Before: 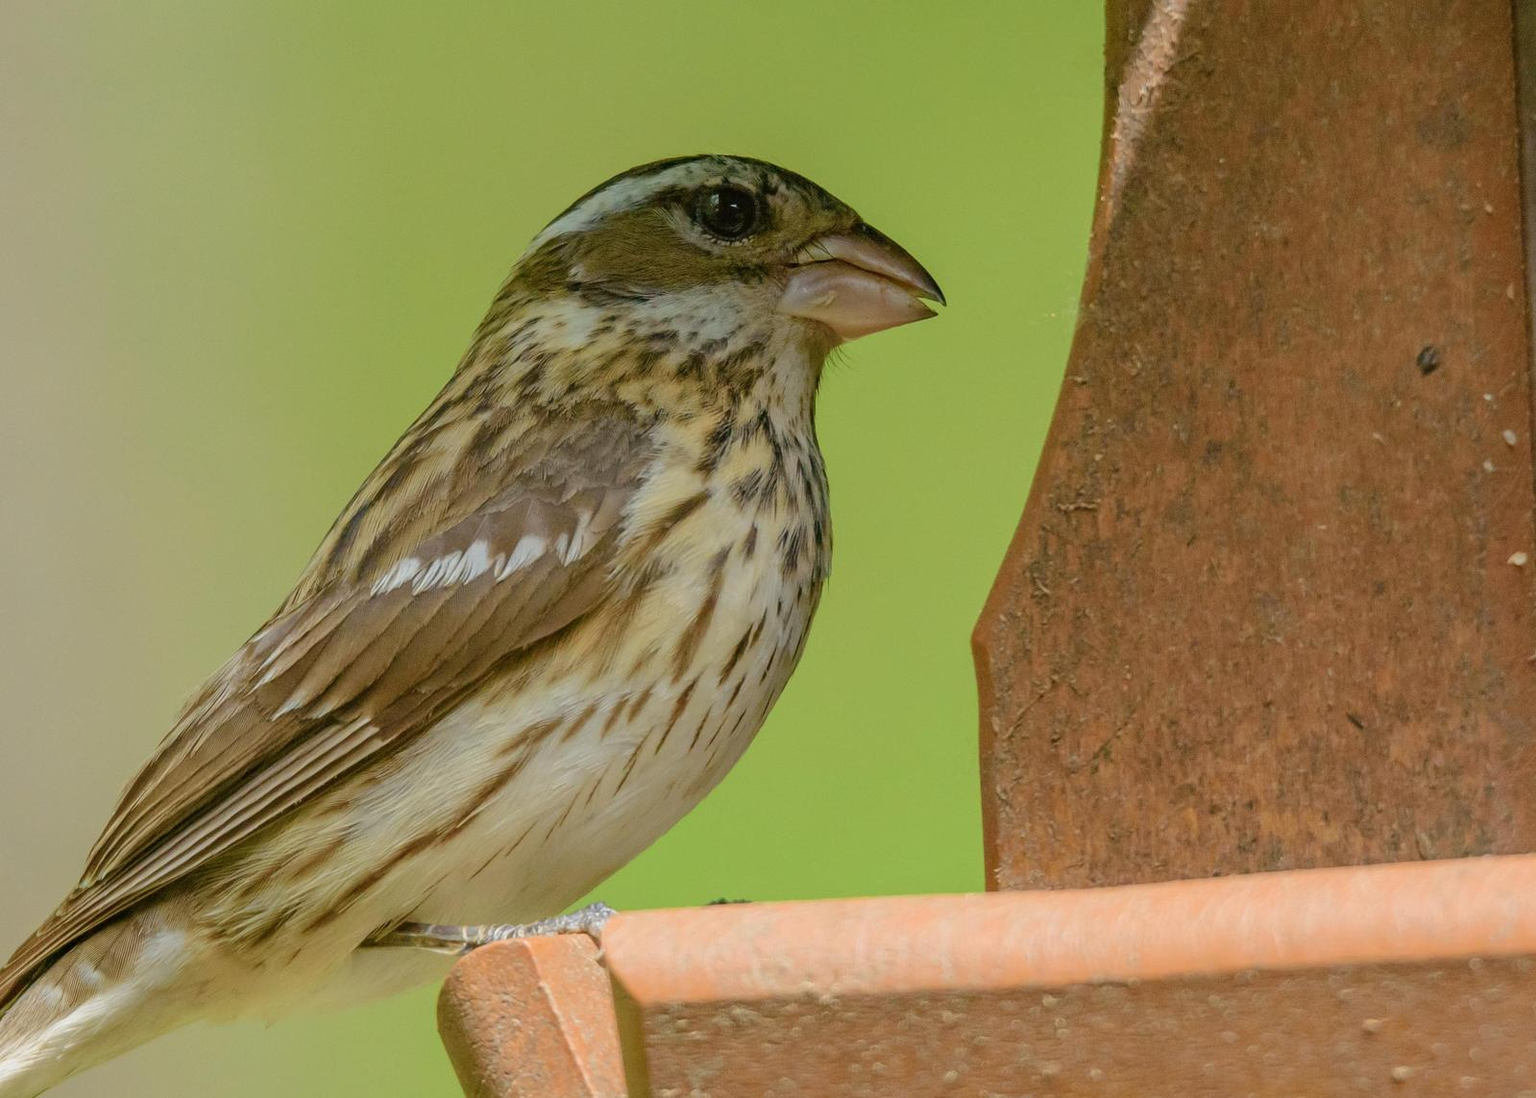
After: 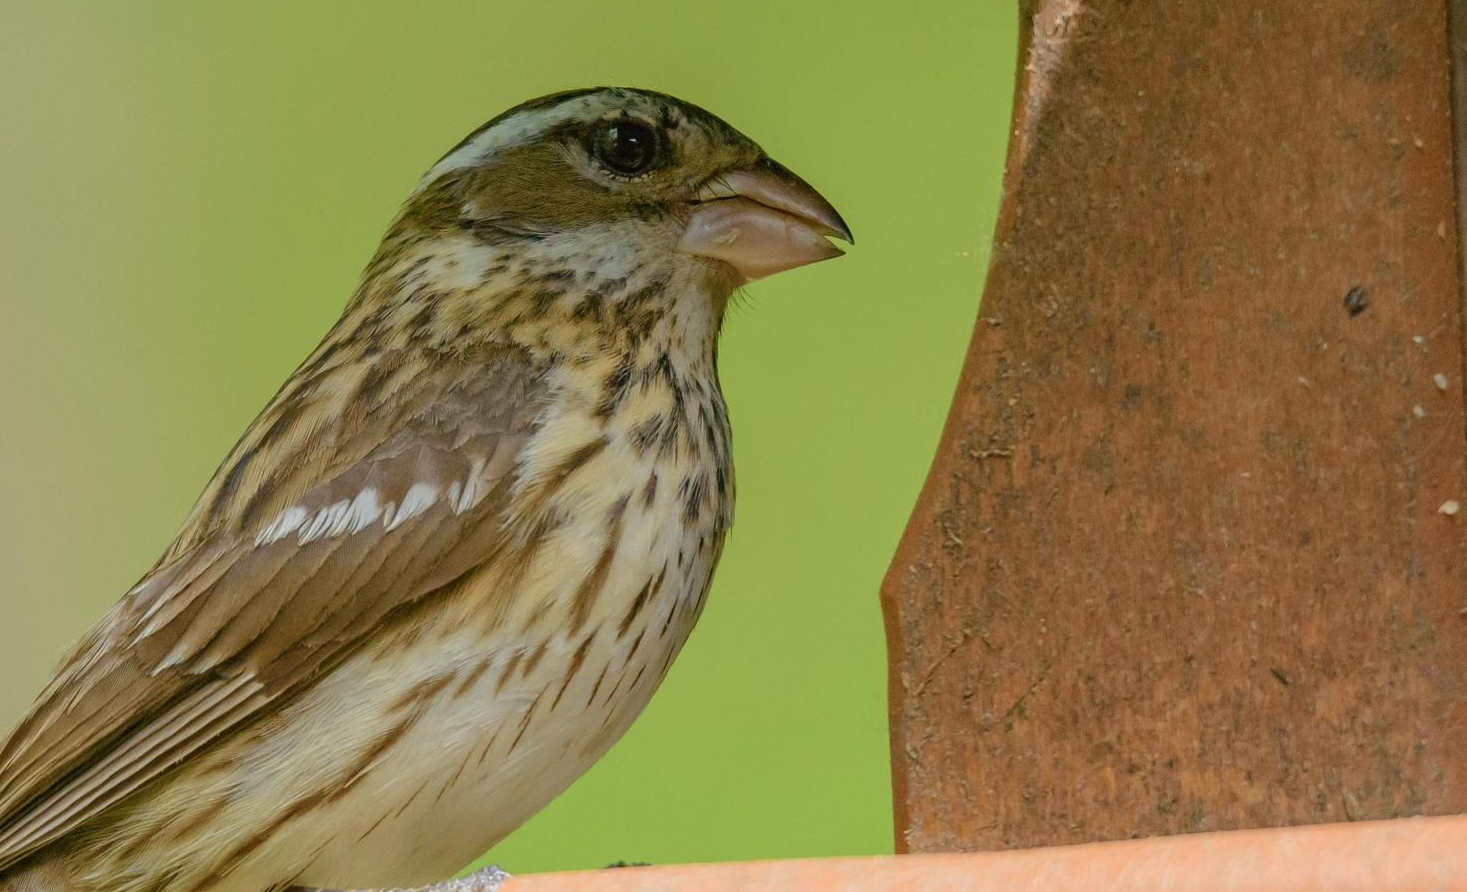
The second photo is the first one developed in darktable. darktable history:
crop: left 8.223%, top 6.559%, bottom 15.377%
